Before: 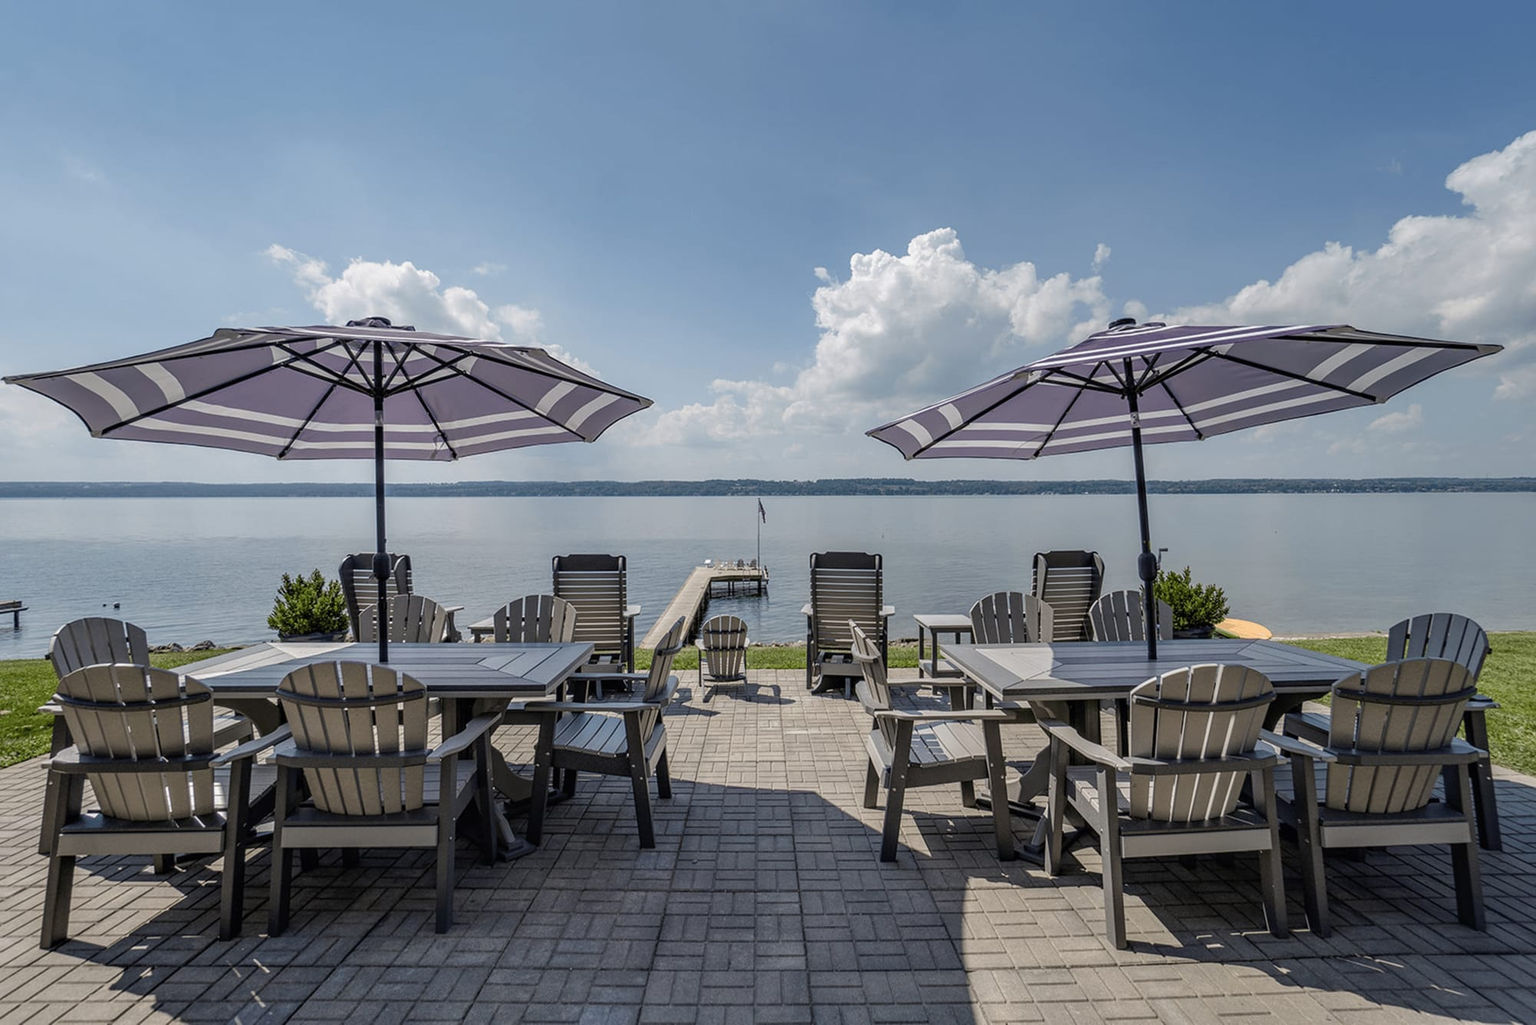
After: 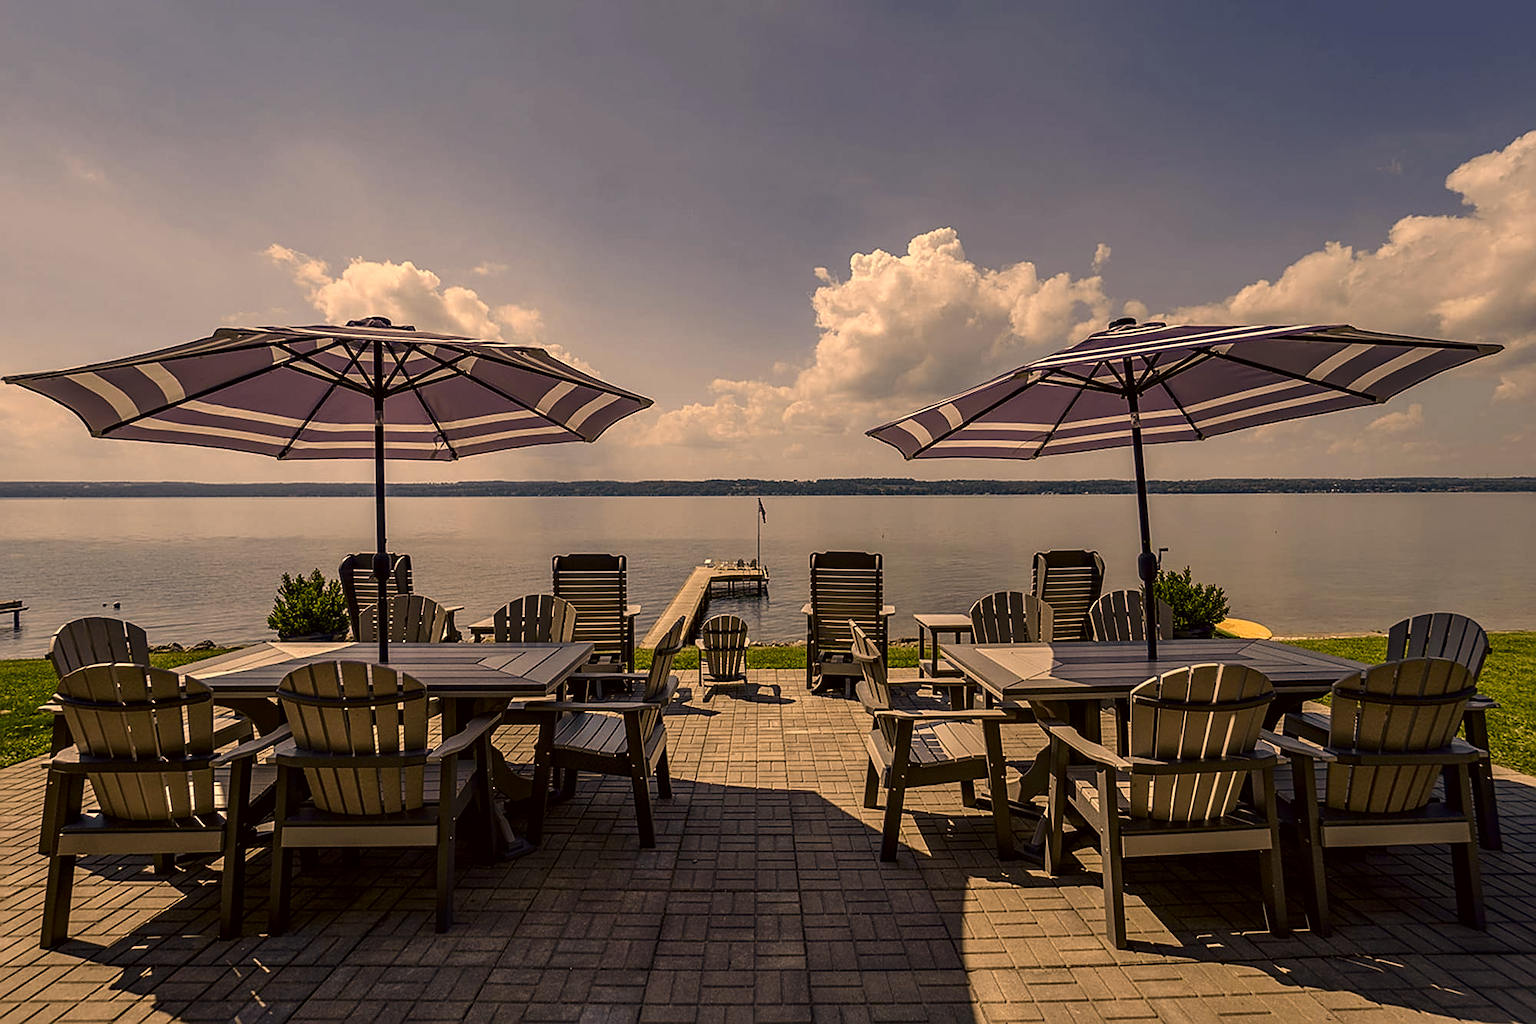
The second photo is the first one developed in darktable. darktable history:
sharpen: on, module defaults
color correction: highlights a* 17.94, highlights b* 35.39, shadows a* 1.48, shadows b* 6.42, saturation 1.01
contrast brightness saturation: contrast 0.13, brightness -0.24, saturation 0.14
